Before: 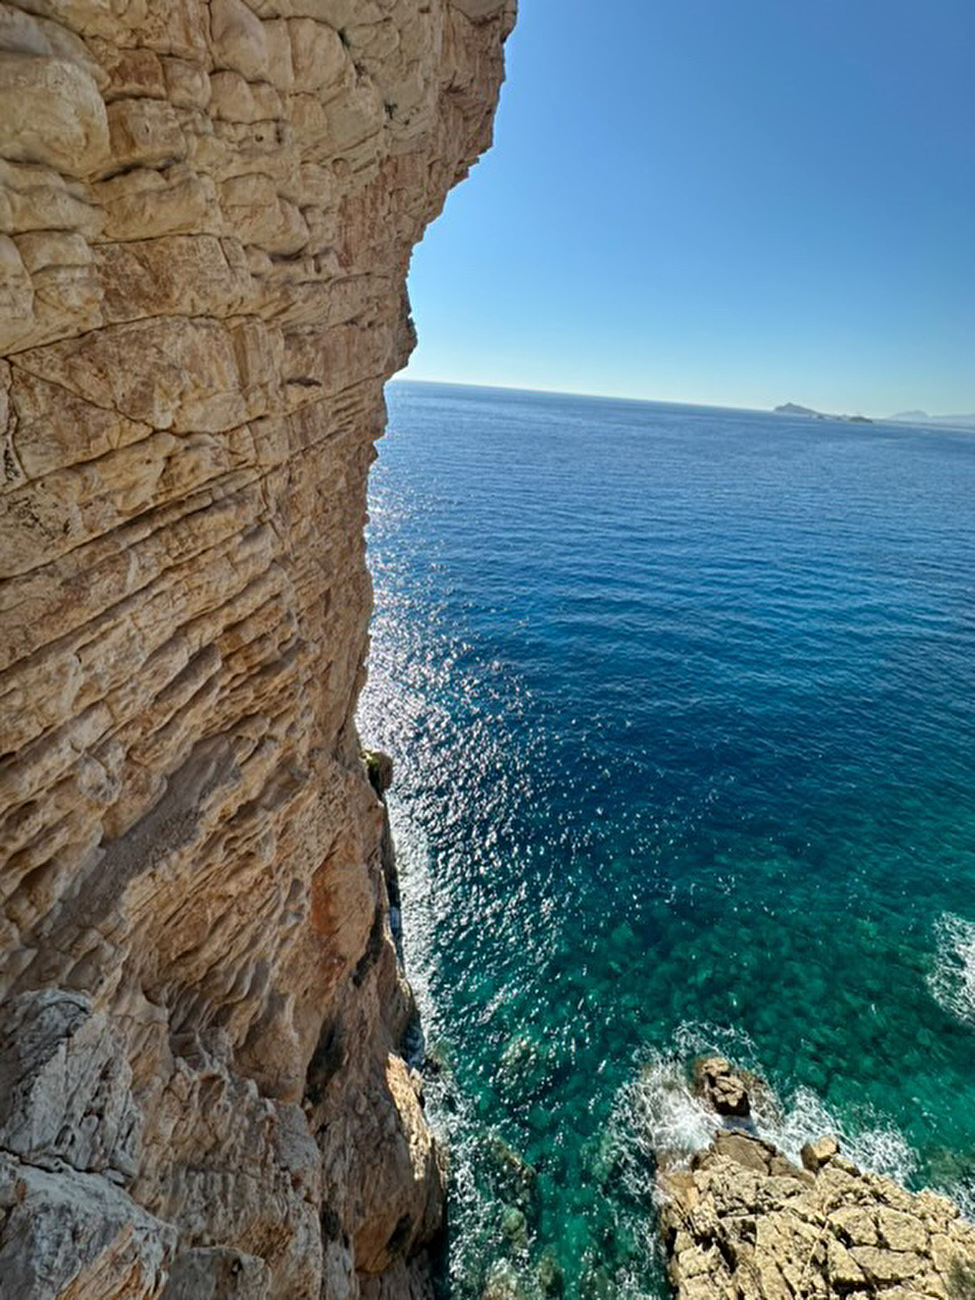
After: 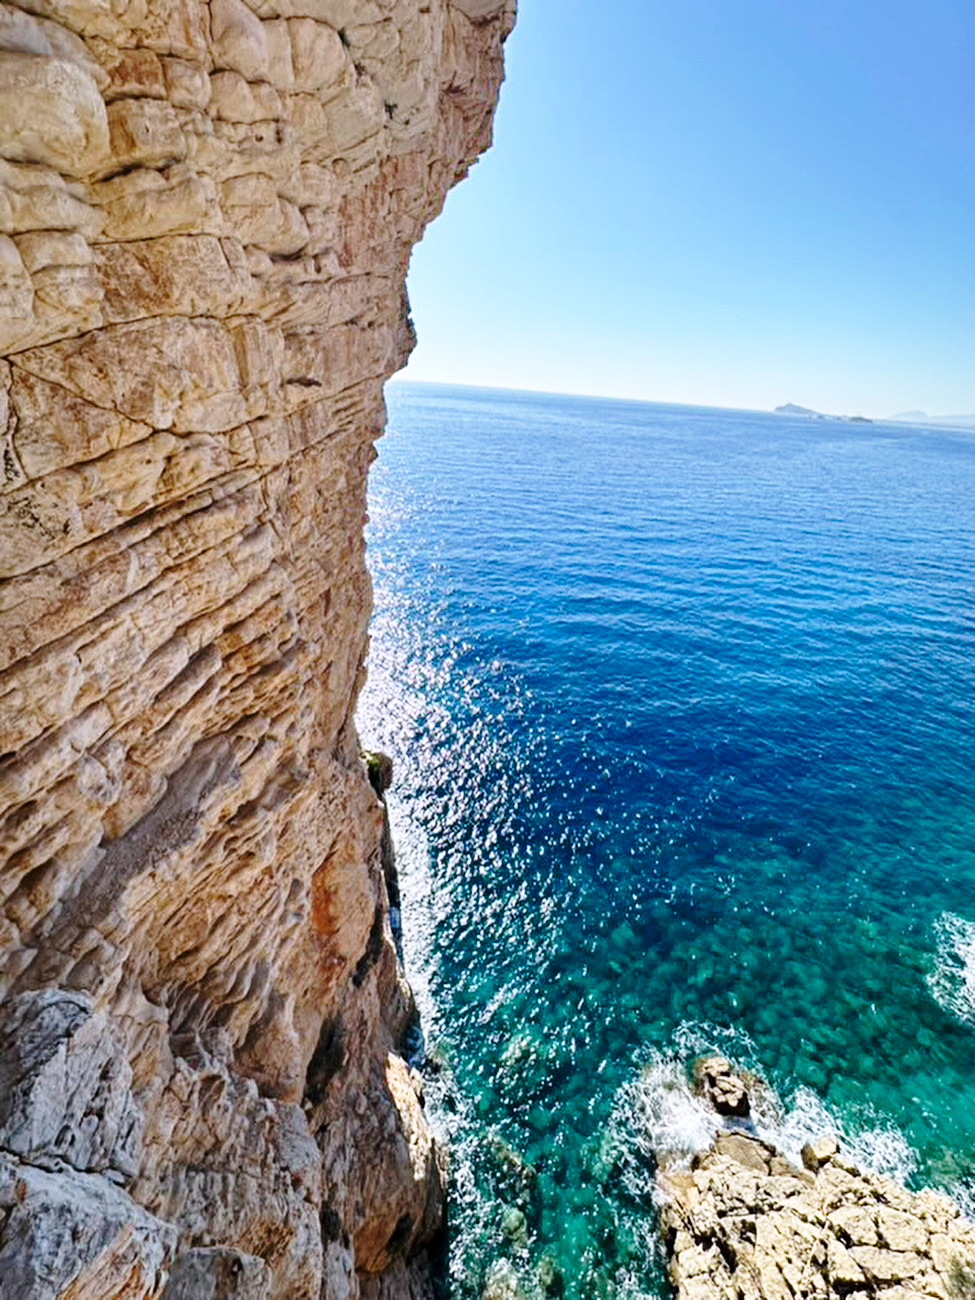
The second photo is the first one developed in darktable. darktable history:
base curve: curves: ch0 [(0, 0) (0.028, 0.03) (0.121, 0.232) (0.46, 0.748) (0.859, 0.968) (1, 1)], preserve colors none
white balance: red 1.004, blue 1.096
